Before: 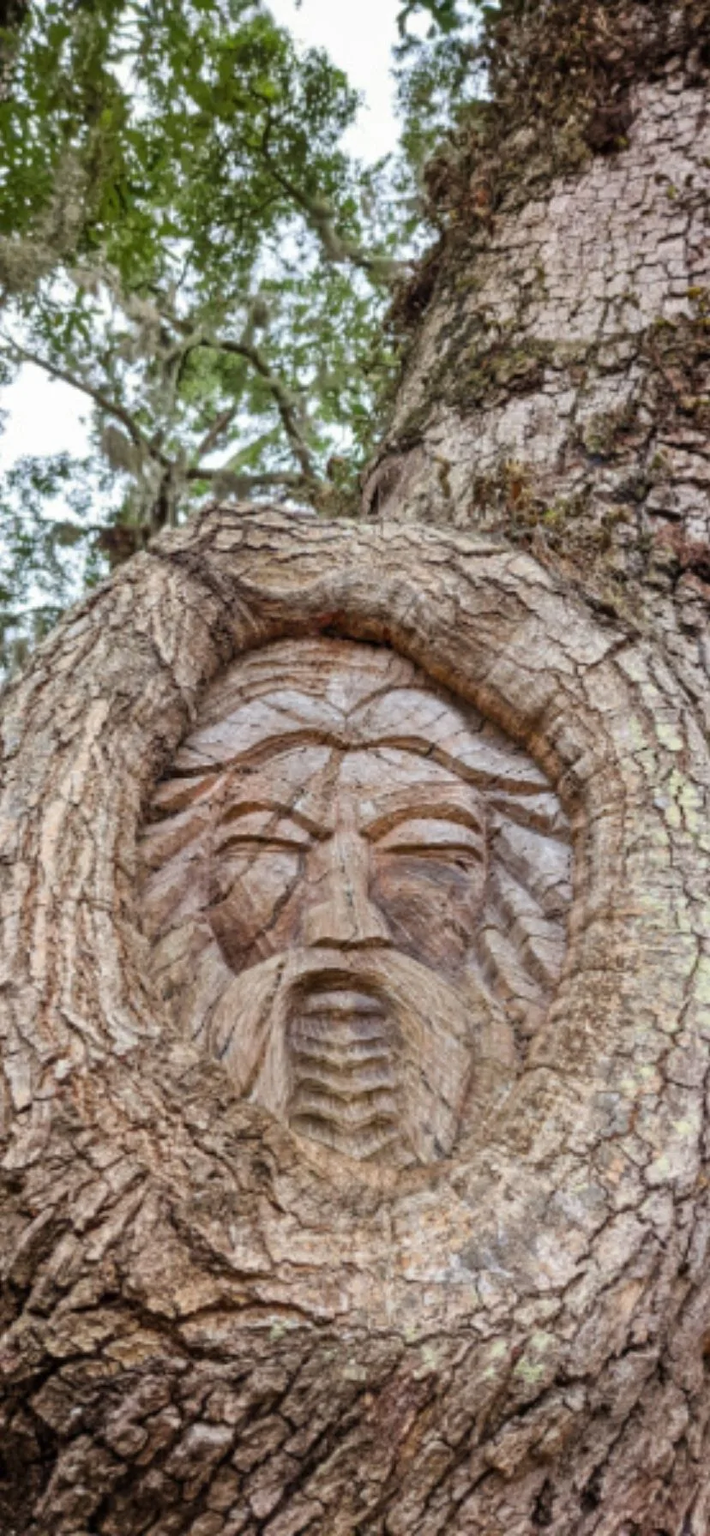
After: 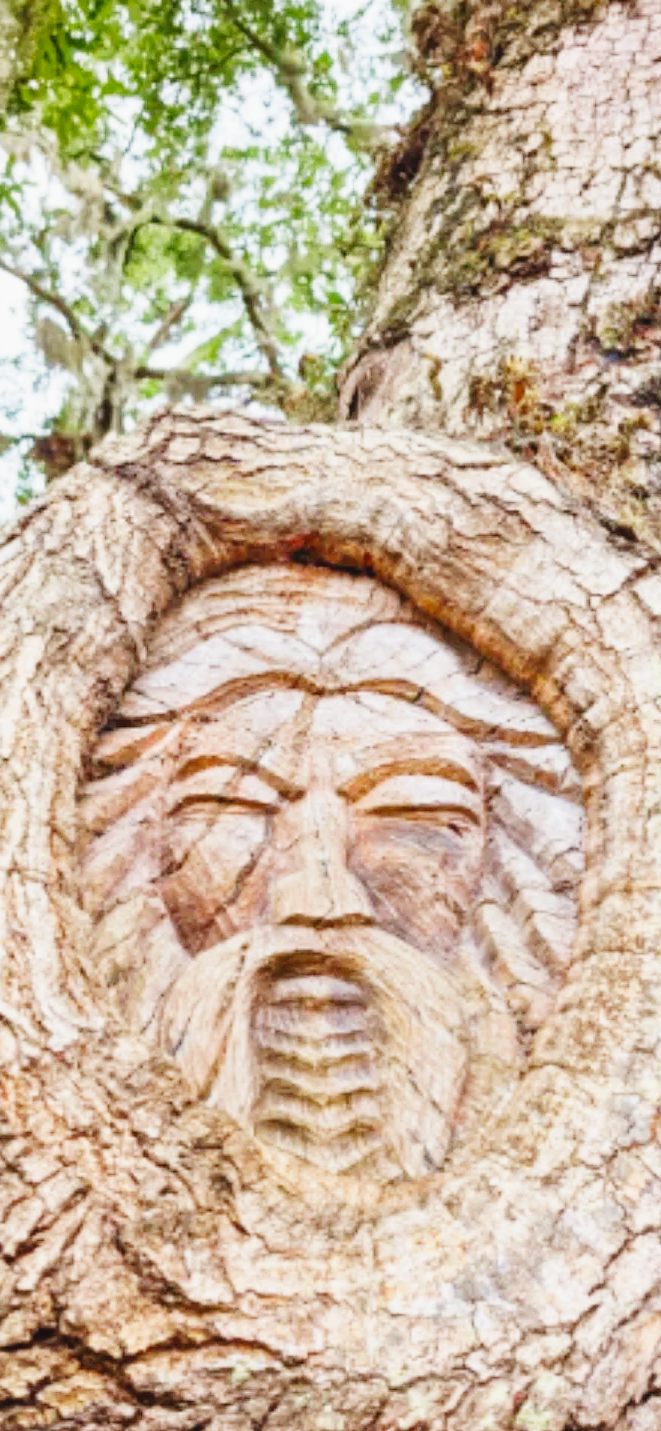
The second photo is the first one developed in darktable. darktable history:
rgb curve: mode RGB, independent channels
base curve: curves: ch0 [(0, 0) (0, 0.001) (0.001, 0.001) (0.004, 0.002) (0.007, 0.004) (0.015, 0.013) (0.033, 0.045) (0.052, 0.096) (0.075, 0.17) (0.099, 0.241) (0.163, 0.42) (0.219, 0.55) (0.259, 0.616) (0.327, 0.722) (0.365, 0.765) (0.522, 0.873) (0.547, 0.881) (0.689, 0.919) (0.826, 0.952) (1, 1)], preserve colors none
crop and rotate: left 10.071%, top 10.071%, right 10.02%, bottom 10.02%
lowpass: radius 0.1, contrast 0.85, saturation 1.1, unbound 0
